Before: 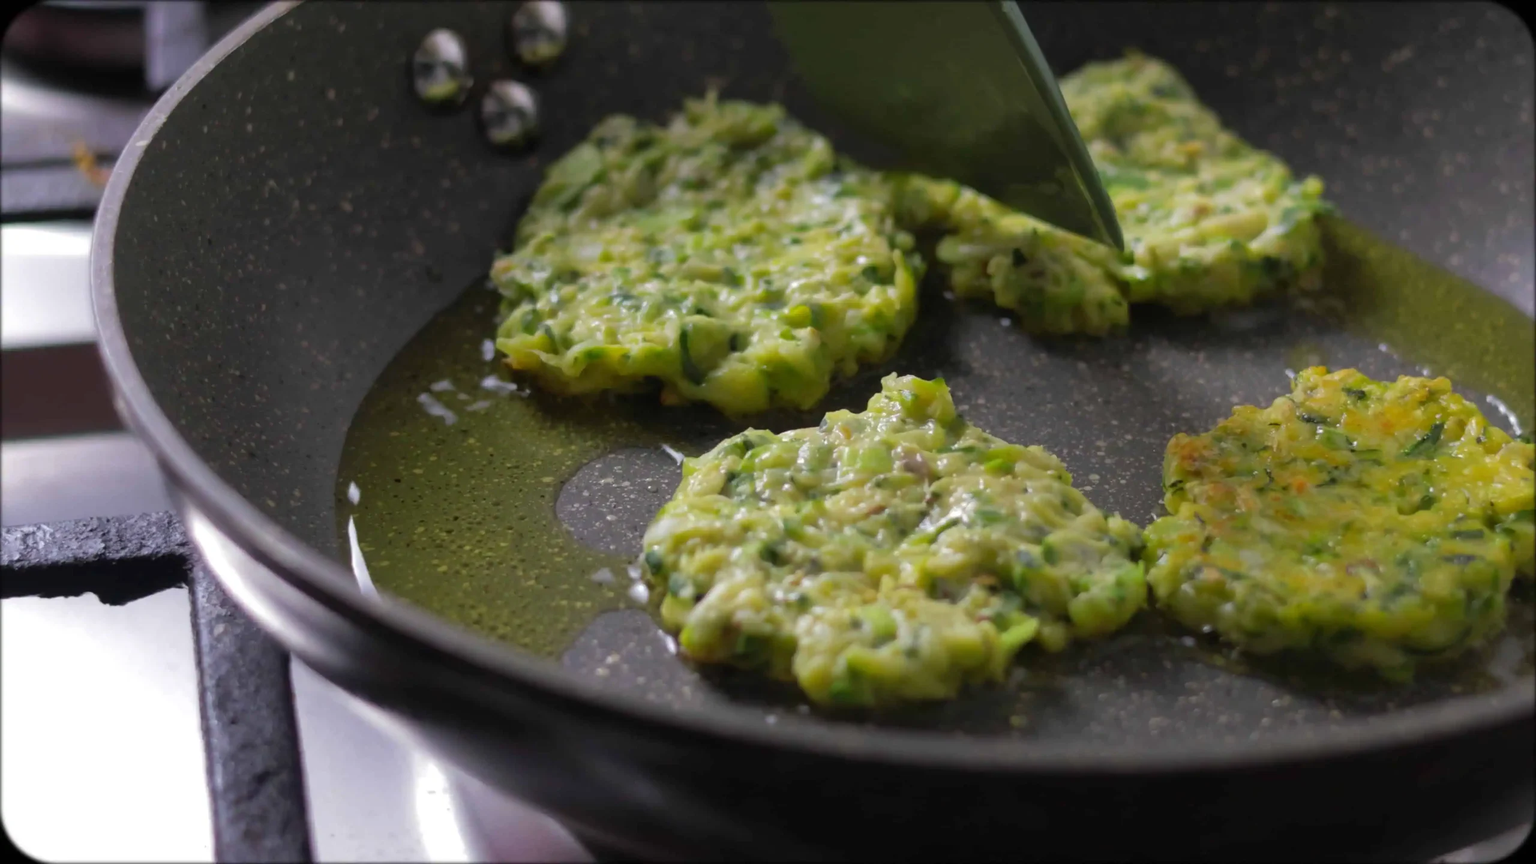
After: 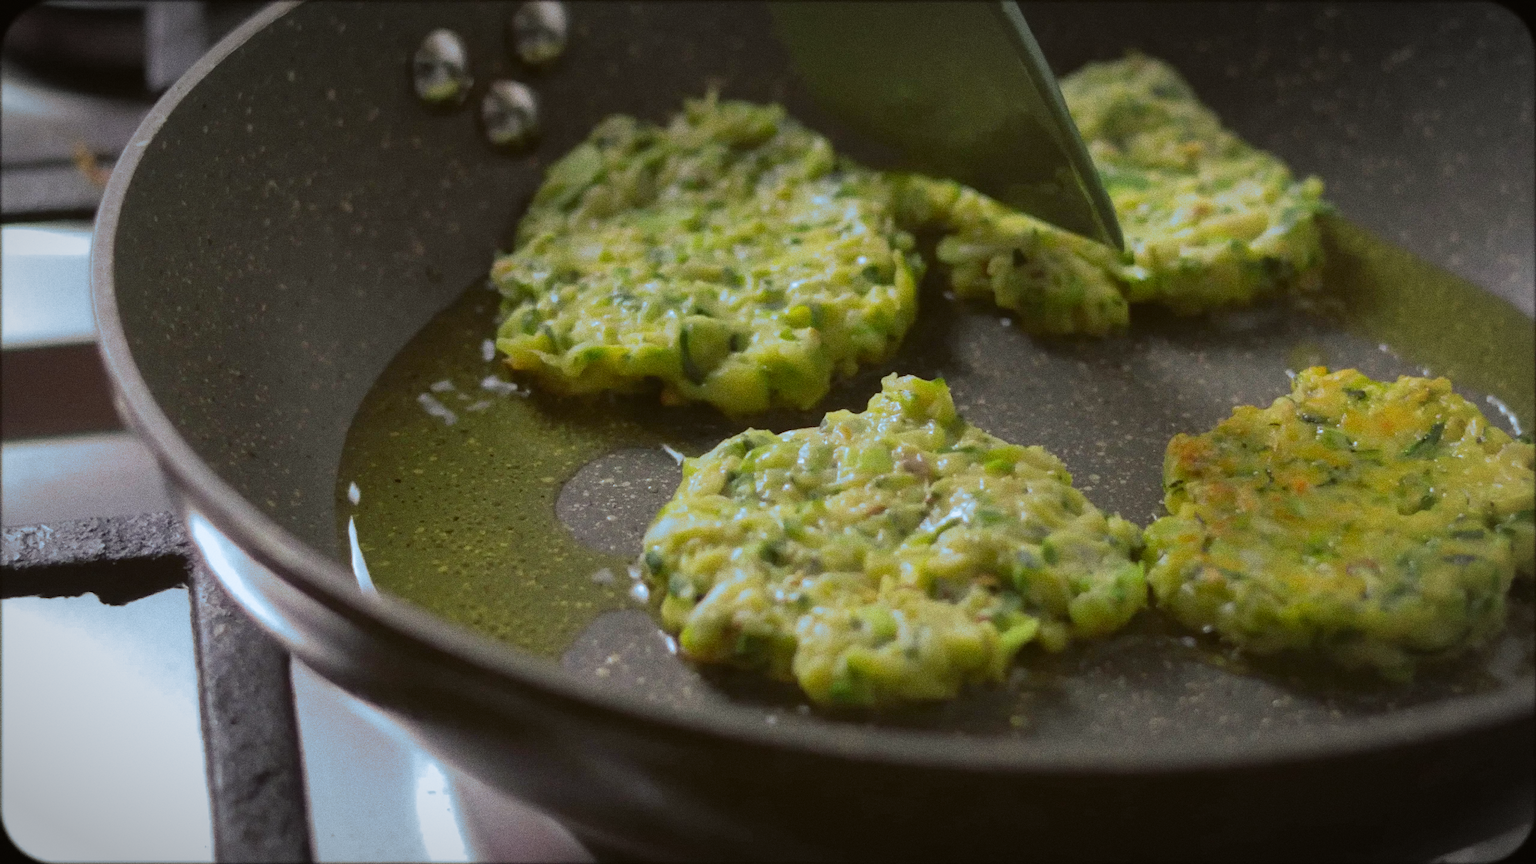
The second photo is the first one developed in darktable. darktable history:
white balance: red 1.029, blue 0.92
grain: coarseness 0.09 ISO, strength 40%
color balance: lift [1.004, 1.002, 1.002, 0.998], gamma [1, 1.007, 1.002, 0.993], gain [1, 0.977, 1.013, 1.023], contrast -3.64%
vignetting: automatic ratio true
split-toning: shadows › hue 351.18°, shadows › saturation 0.86, highlights › hue 218.82°, highlights › saturation 0.73, balance -19.167
